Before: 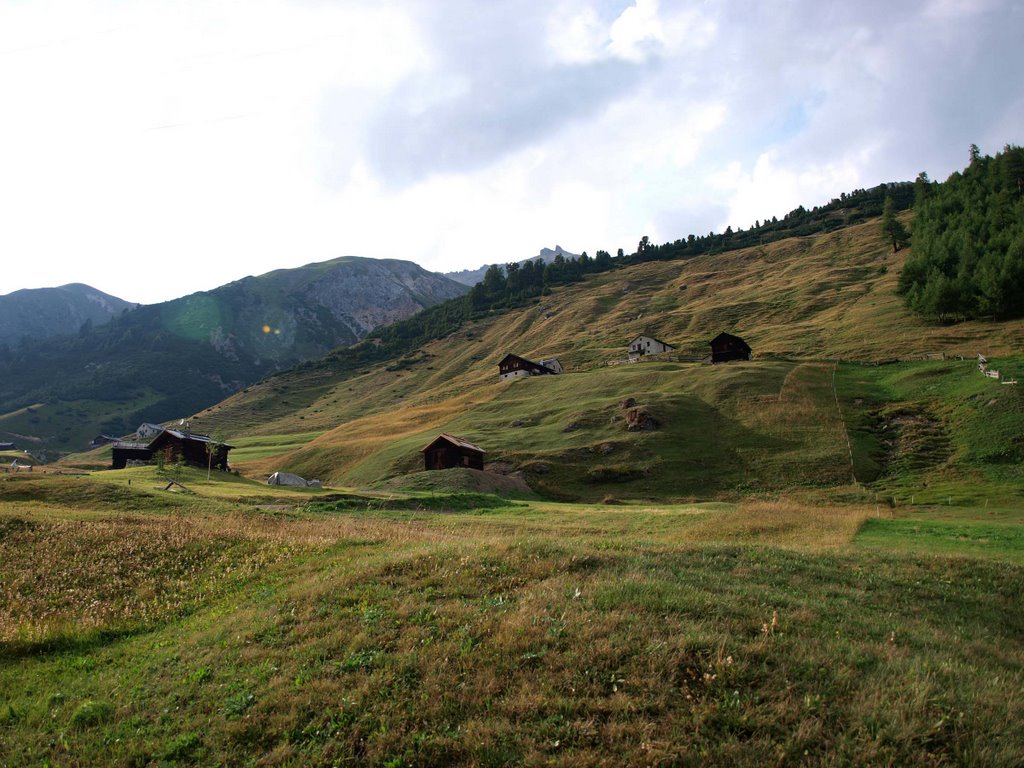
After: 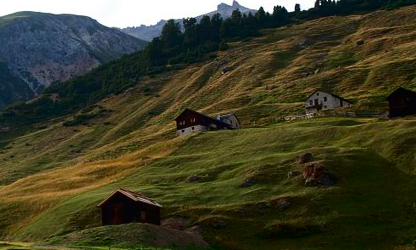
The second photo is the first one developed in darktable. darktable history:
local contrast: mode bilateral grid, contrast 100, coarseness 99, detail 91%, midtone range 0.2
crop: left 31.618%, top 32.014%, right 27.684%, bottom 35.305%
contrast brightness saturation: contrast 0.192, brightness -0.103, saturation 0.213
